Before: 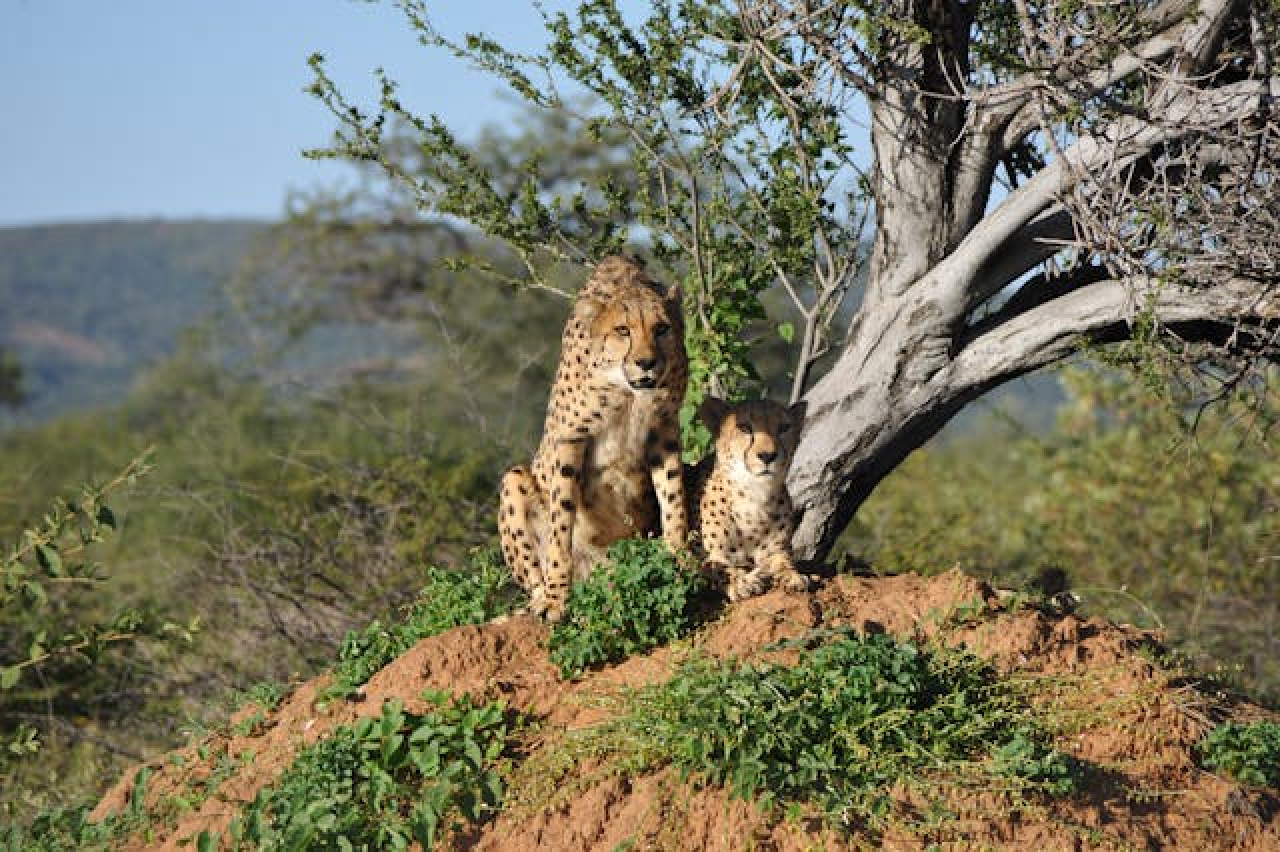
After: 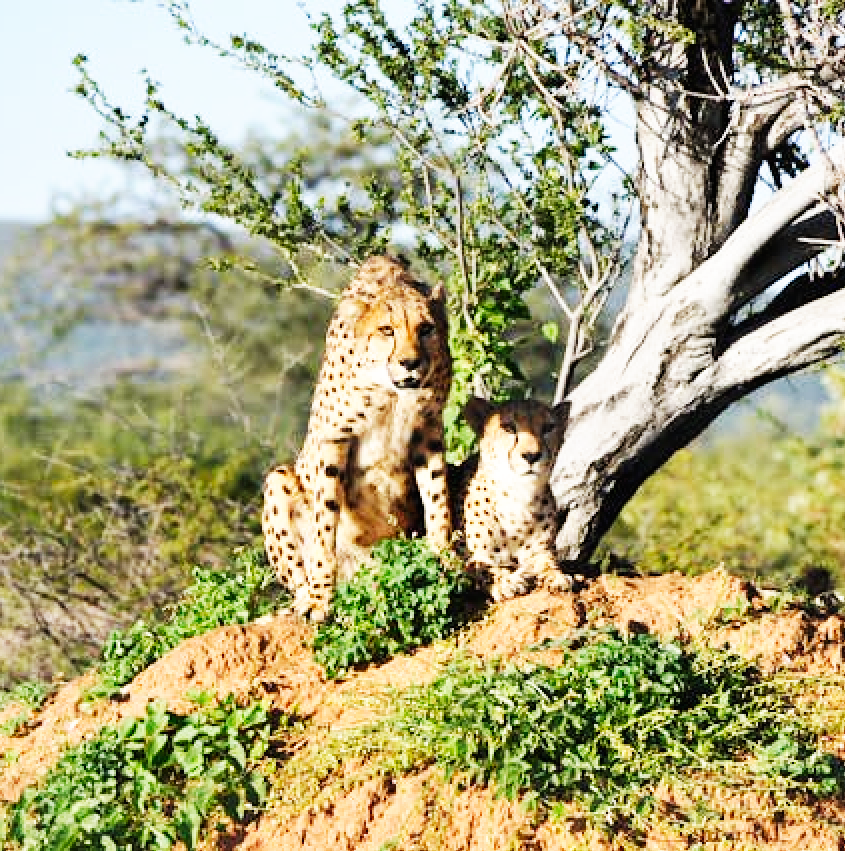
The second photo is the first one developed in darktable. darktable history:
base curve: curves: ch0 [(0, 0) (0.007, 0.004) (0.027, 0.03) (0.046, 0.07) (0.207, 0.54) (0.442, 0.872) (0.673, 0.972) (1, 1)], preserve colors none
crop and rotate: left 18.442%, right 15.508%
